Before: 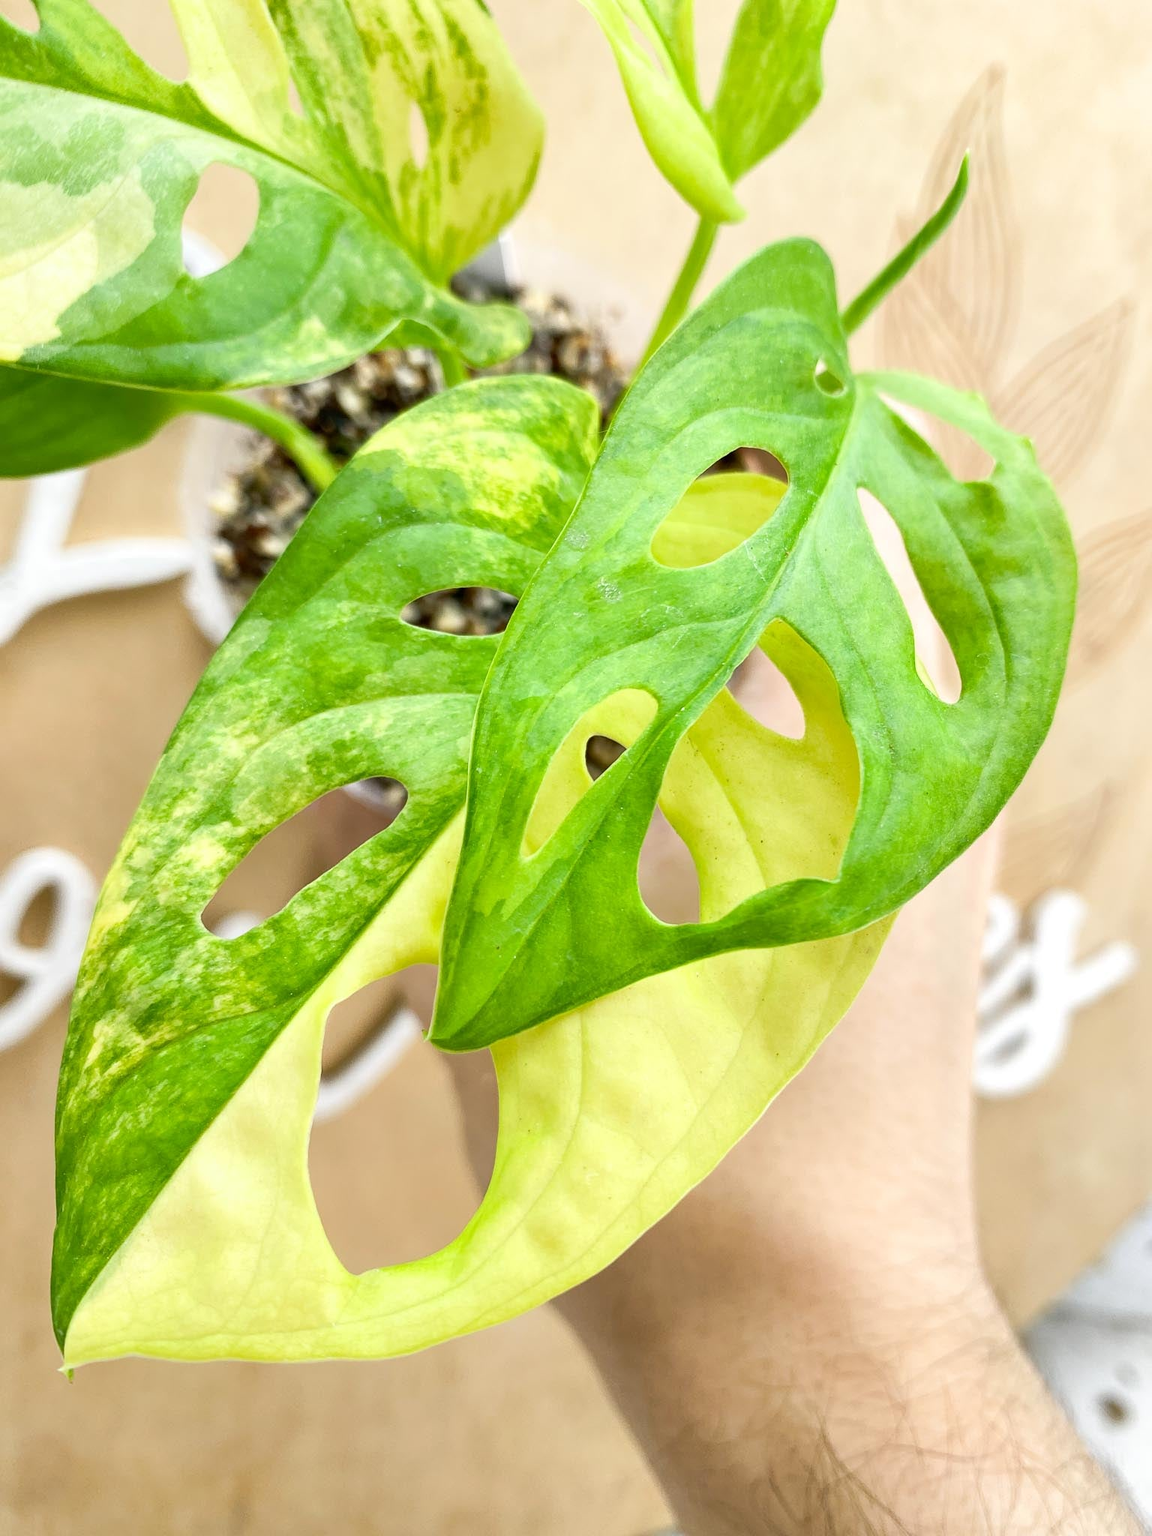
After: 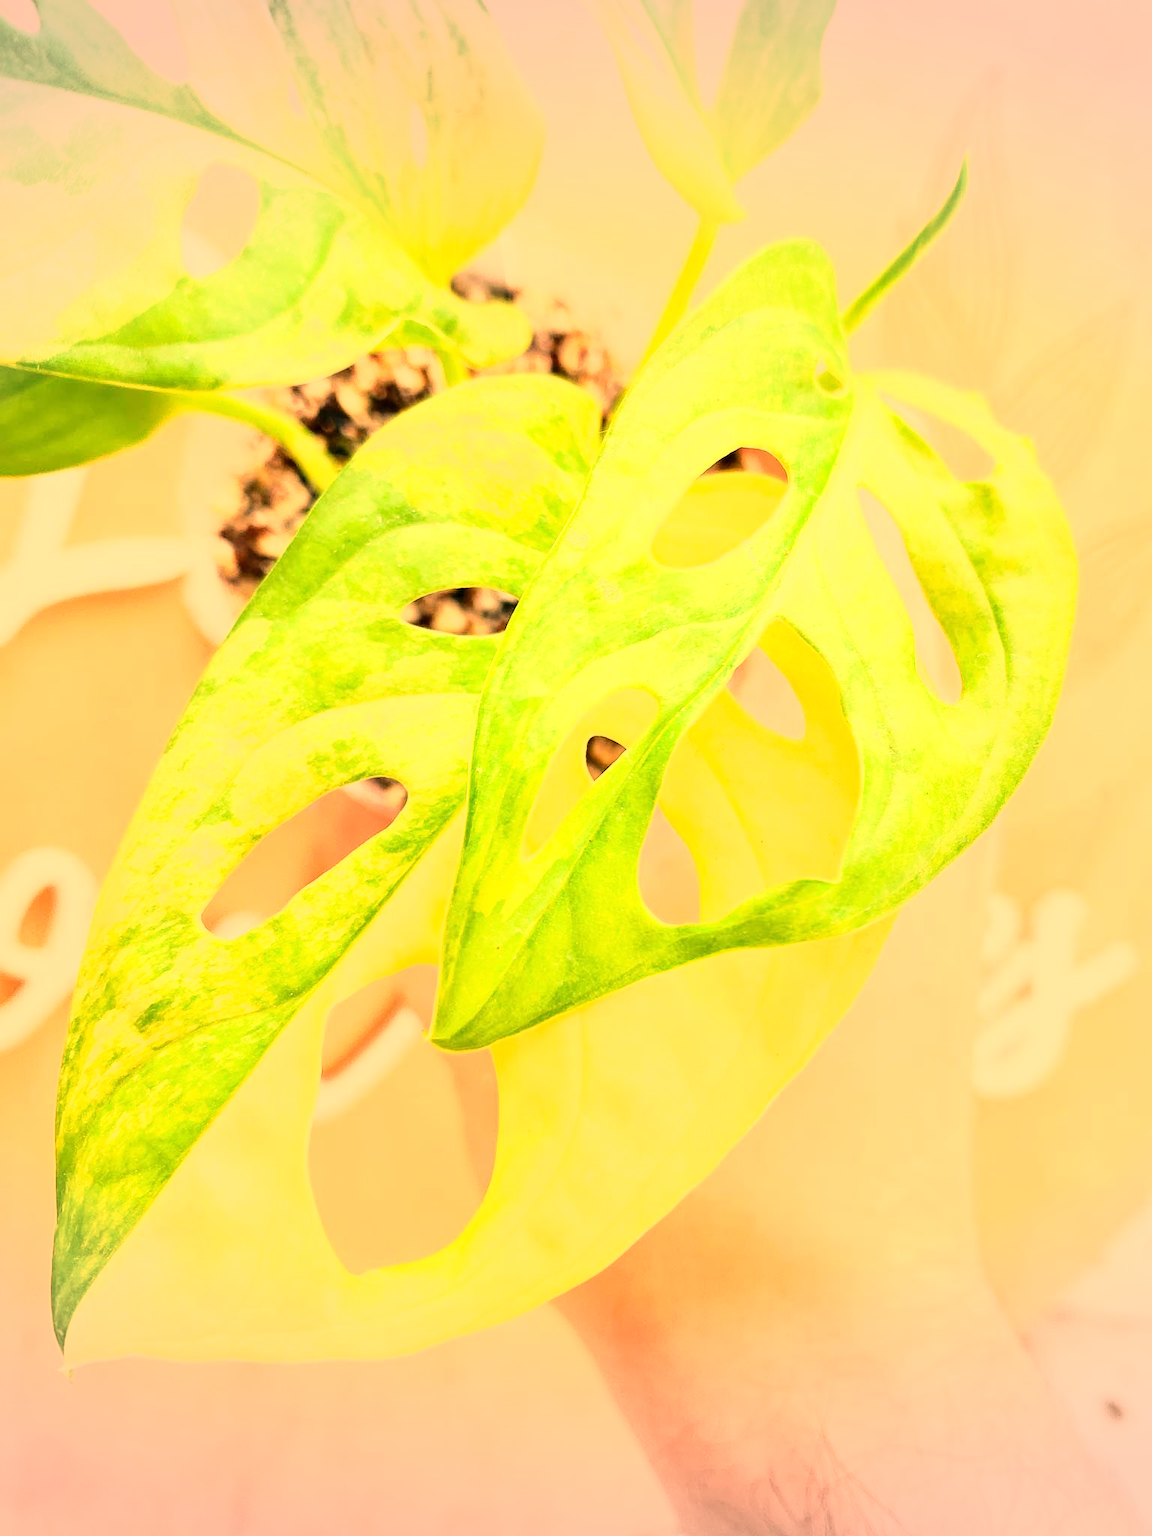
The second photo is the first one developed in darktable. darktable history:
tone equalizer: on, module defaults
vignetting: fall-off start 100%, brightness -0.282, width/height ratio 1.31
white balance: red 1.467, blue 0.684
base curve: curves: ch0 [(0, 0) (0.018, 0.026) (0.143, 0.37) (0.33, 0.731) (0.458, 0.853) (0.735, 0.965) (0.905, 0.986) (1, 1)]
